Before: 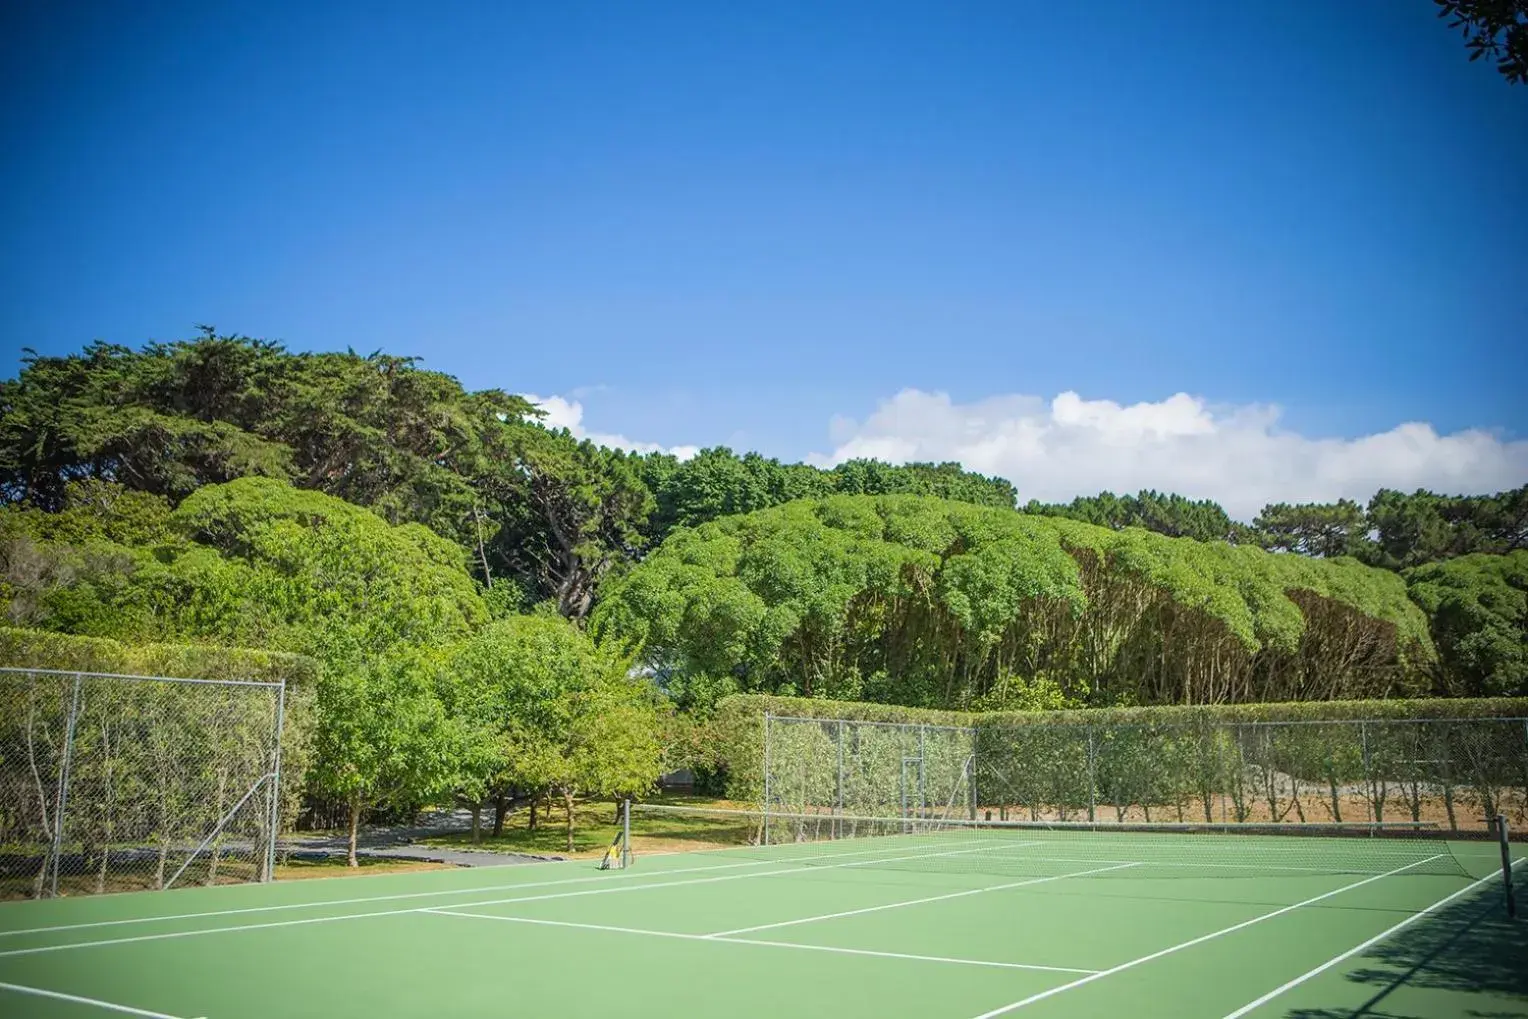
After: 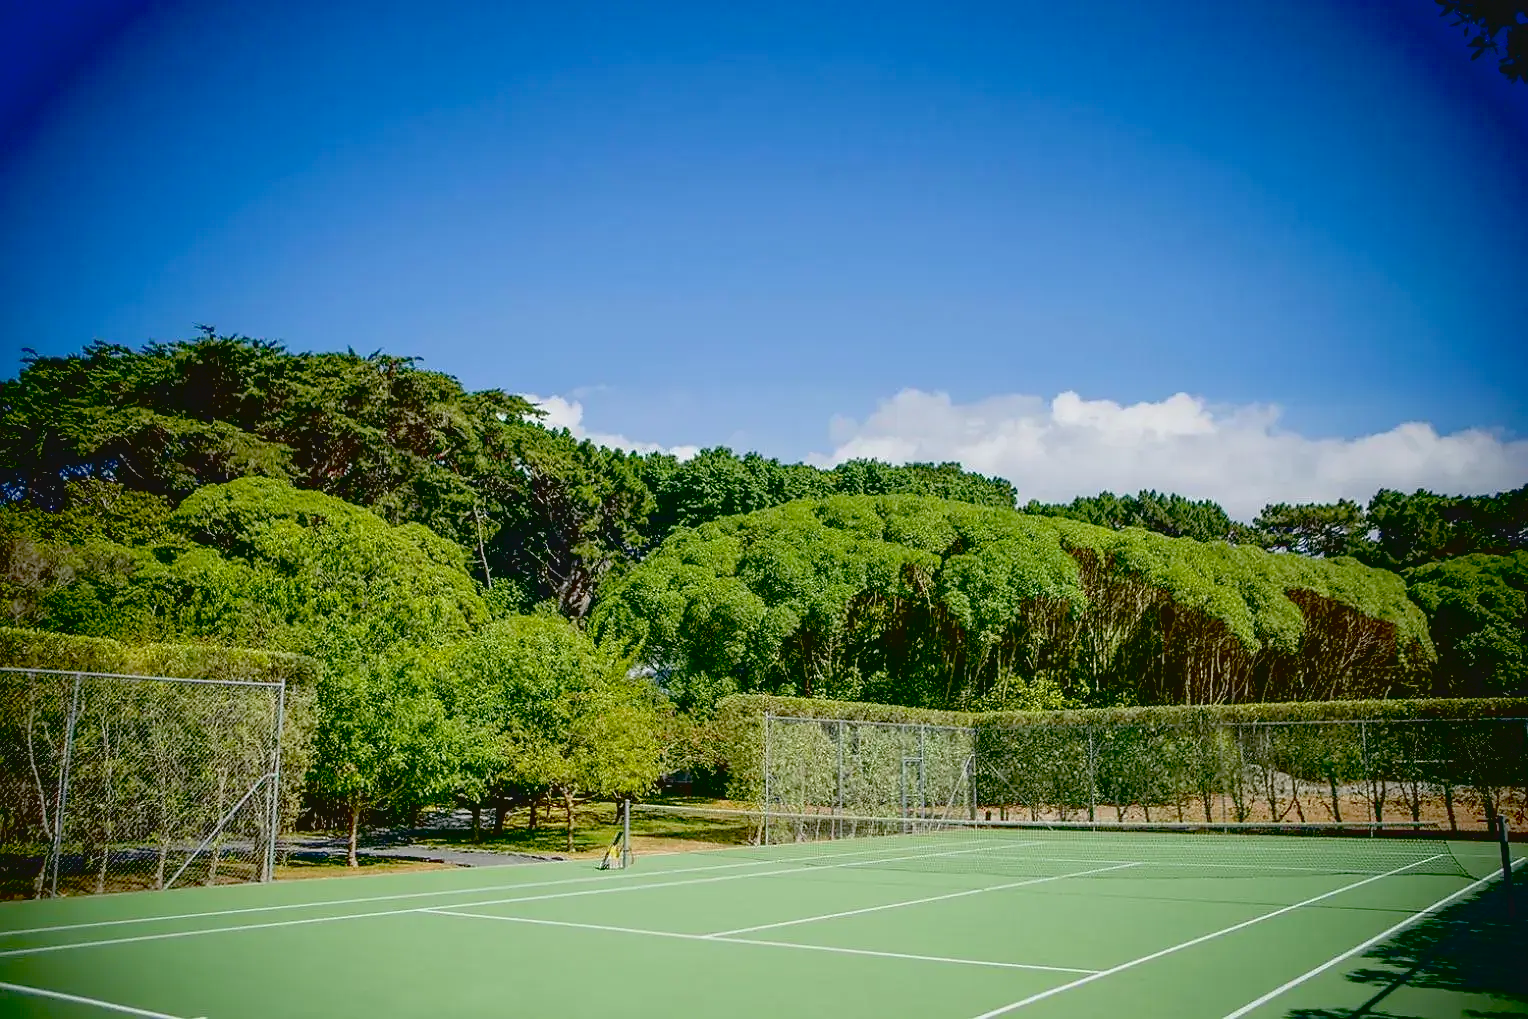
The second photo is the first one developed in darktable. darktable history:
contrast brightness saturation: contrast -0.1, saturation -0.1
sharpen: radius 1
exposure: black level correction 0.056, exposure -0.039 EV, compensate highlight preservation false
